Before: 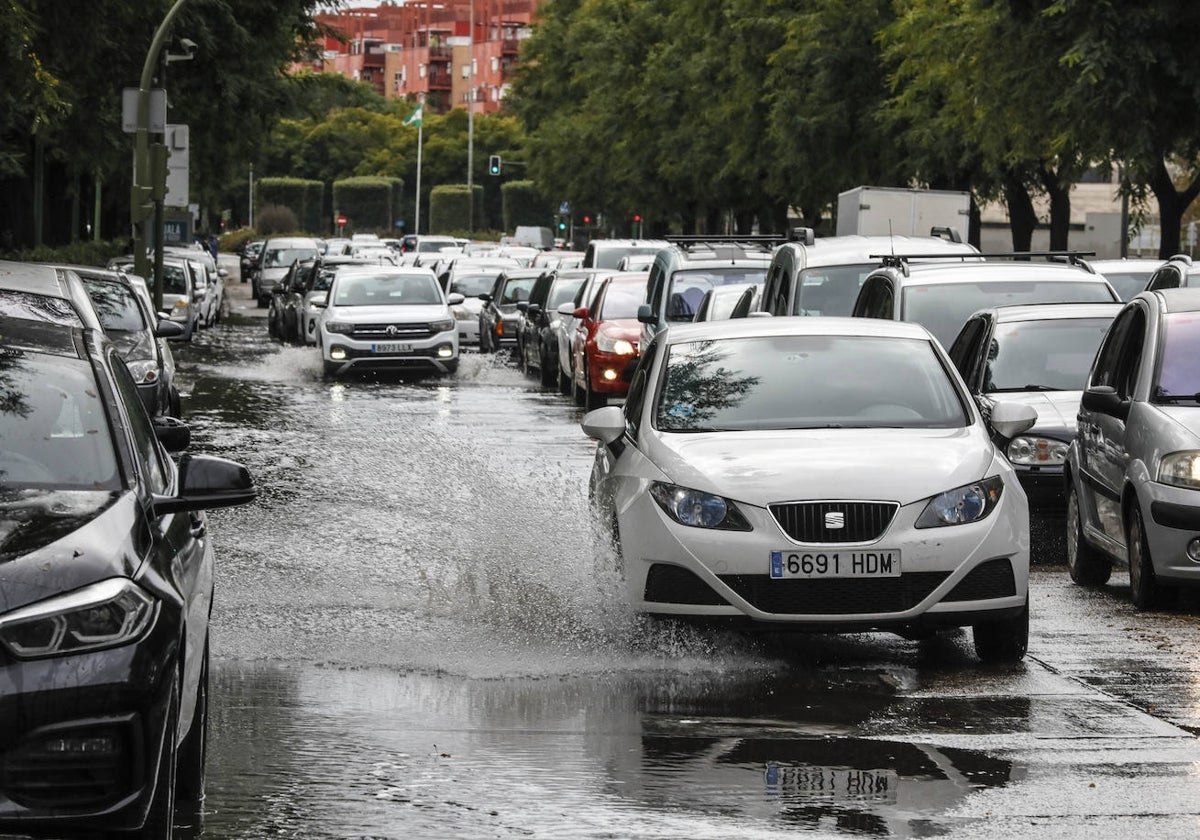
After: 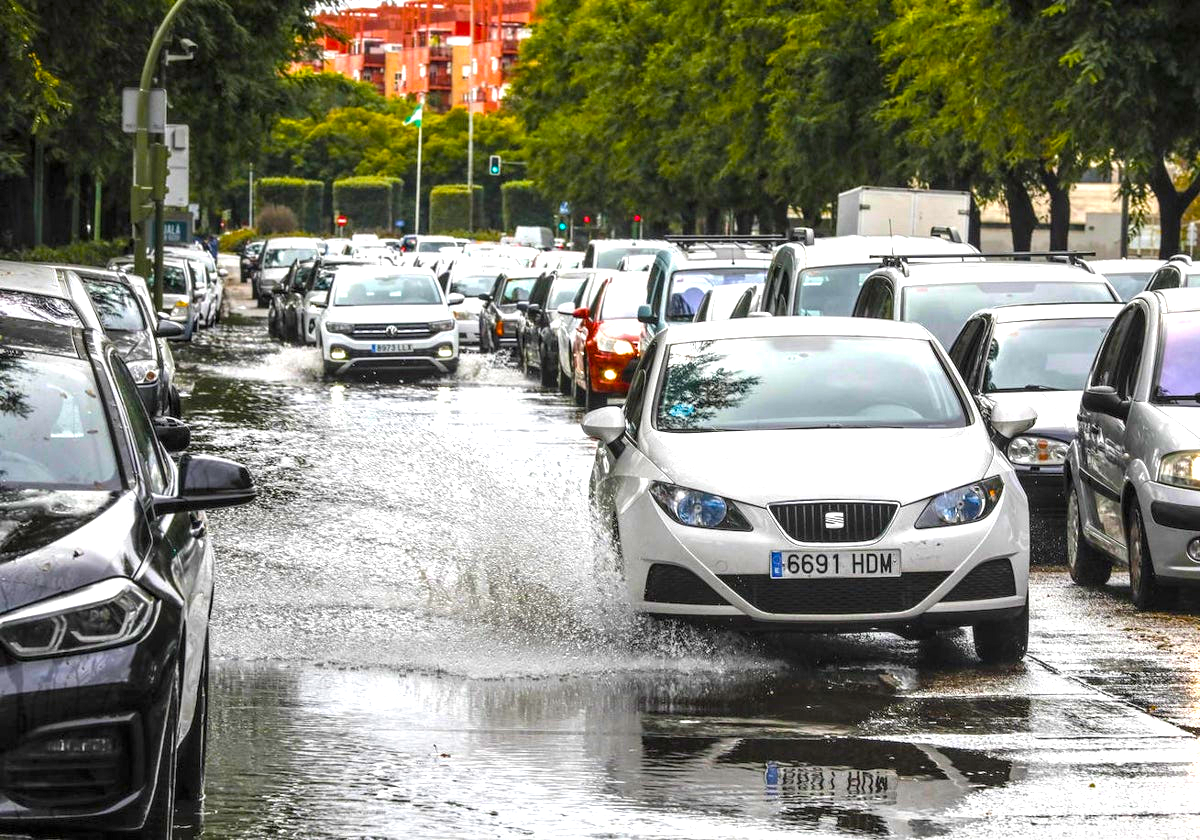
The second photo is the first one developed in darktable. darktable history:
exposure: black level correction 0.001, exposure 0.964 EV, compensate highlight preservation false
color balance rgb: linear chroma grading › global chroma 15.074%, perceptual saturation grading › global saturation 49.431%, global vibrance 25.025%
local contrast: on, module defaults
